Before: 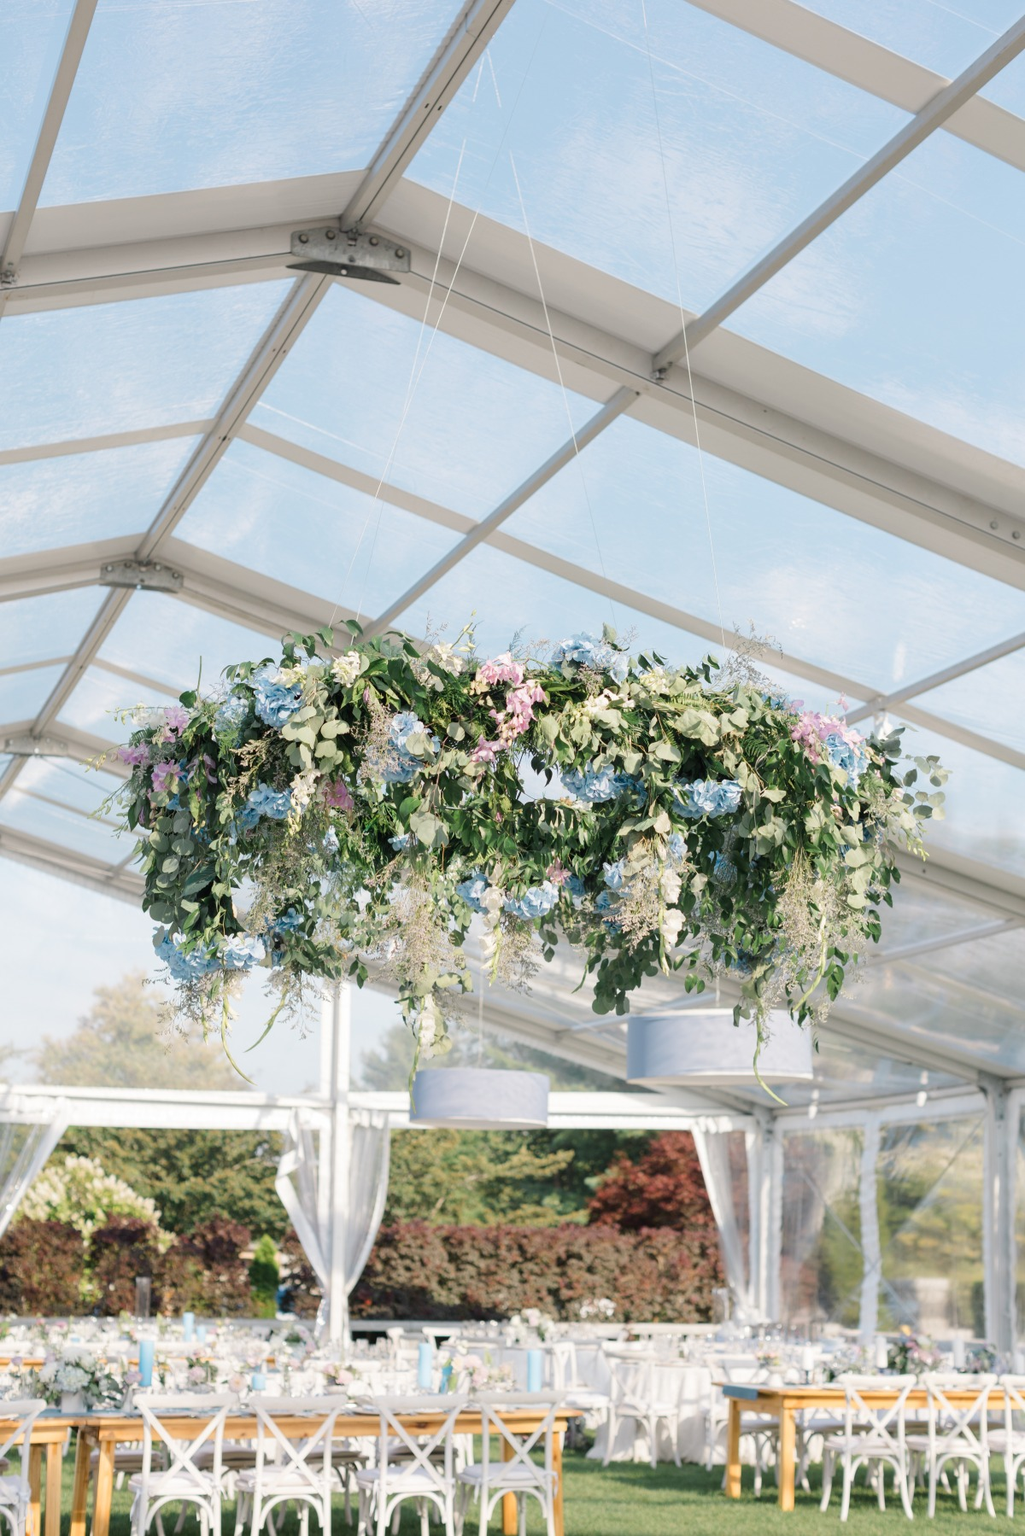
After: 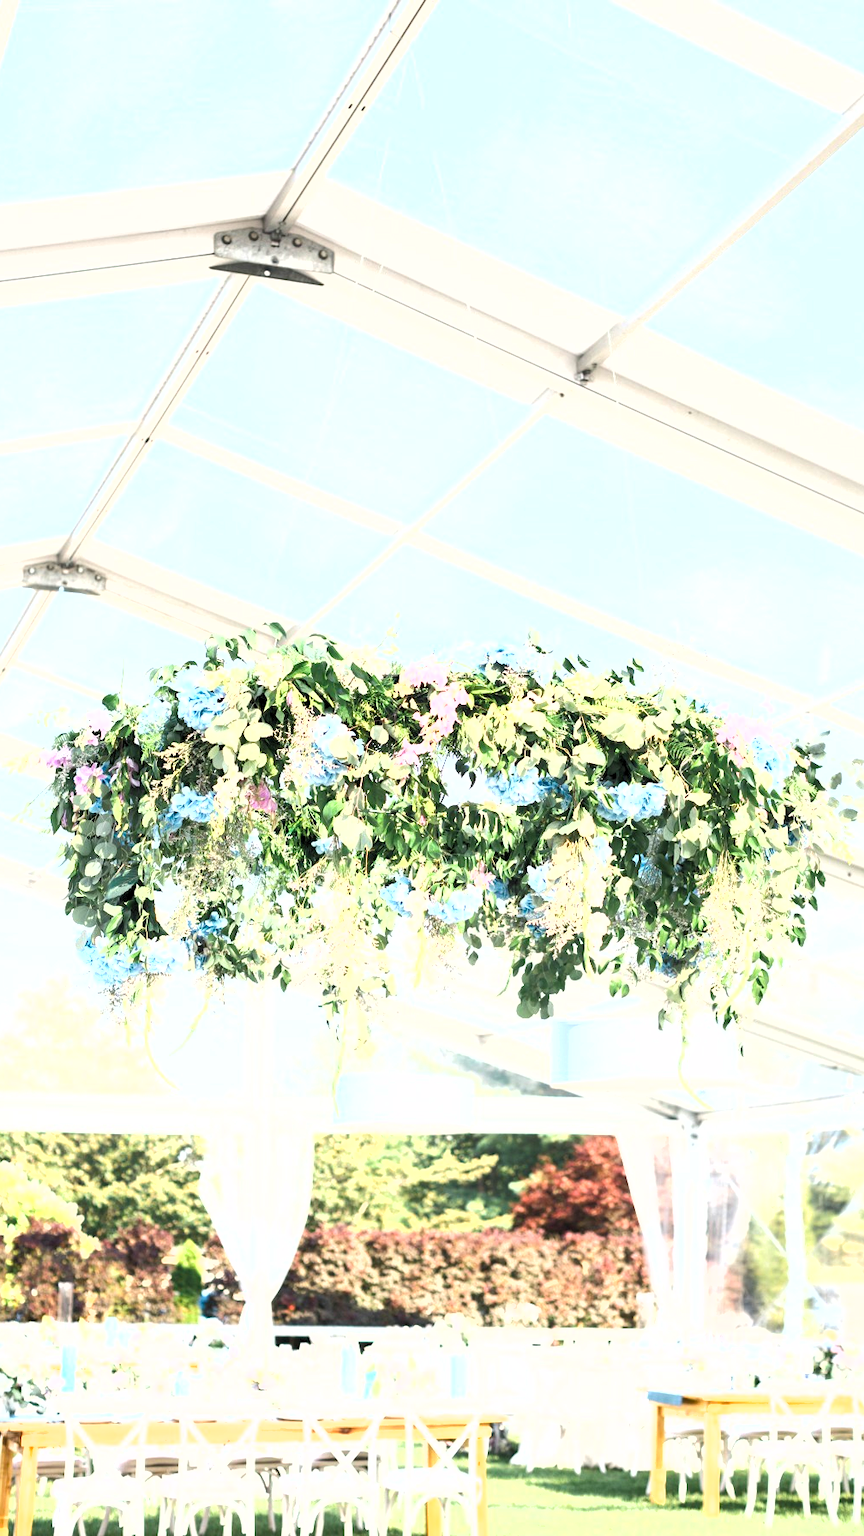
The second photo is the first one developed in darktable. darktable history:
shadows and highlights: shadows 29.61, highlights -30.47, low approximation 0.01, soften with gaussian
exposure: black level correction 0, exposure 1.5 EV, compensate exposure bias true, compensate highlight preservation false
rgb levels: levels [[0.01, 0.419, 0.839], [0, 0.5, 1], [0, 0.5, 1]]
crop: left 7.598%, right 7.873%
